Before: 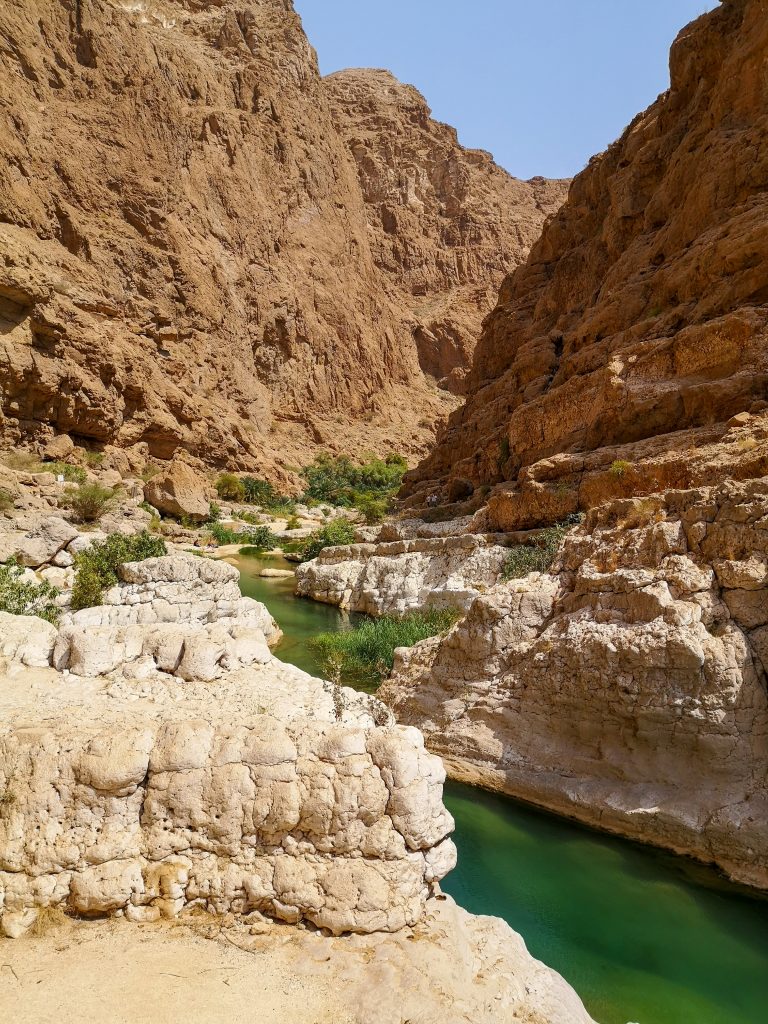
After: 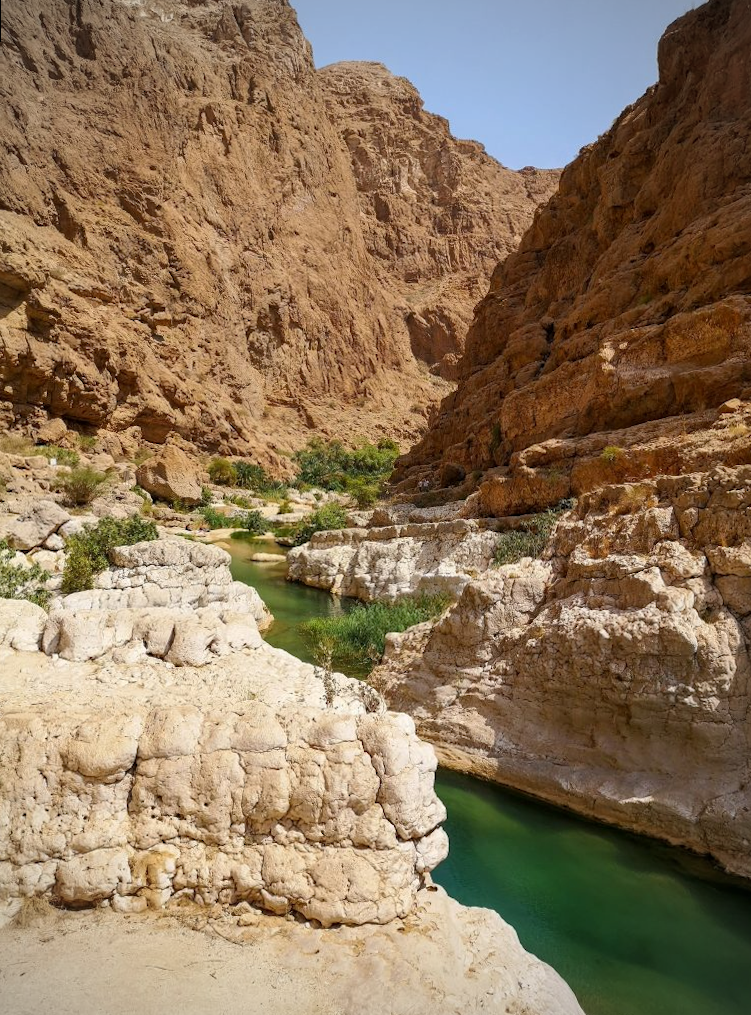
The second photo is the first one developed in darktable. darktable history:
vignetting: unbound false
rotate and perspective: rotation 0.226°, lens shift (vertical) -0.042, crop left 0.023, crop right 0.982, crop top 0.006, crop bottom 0.994
